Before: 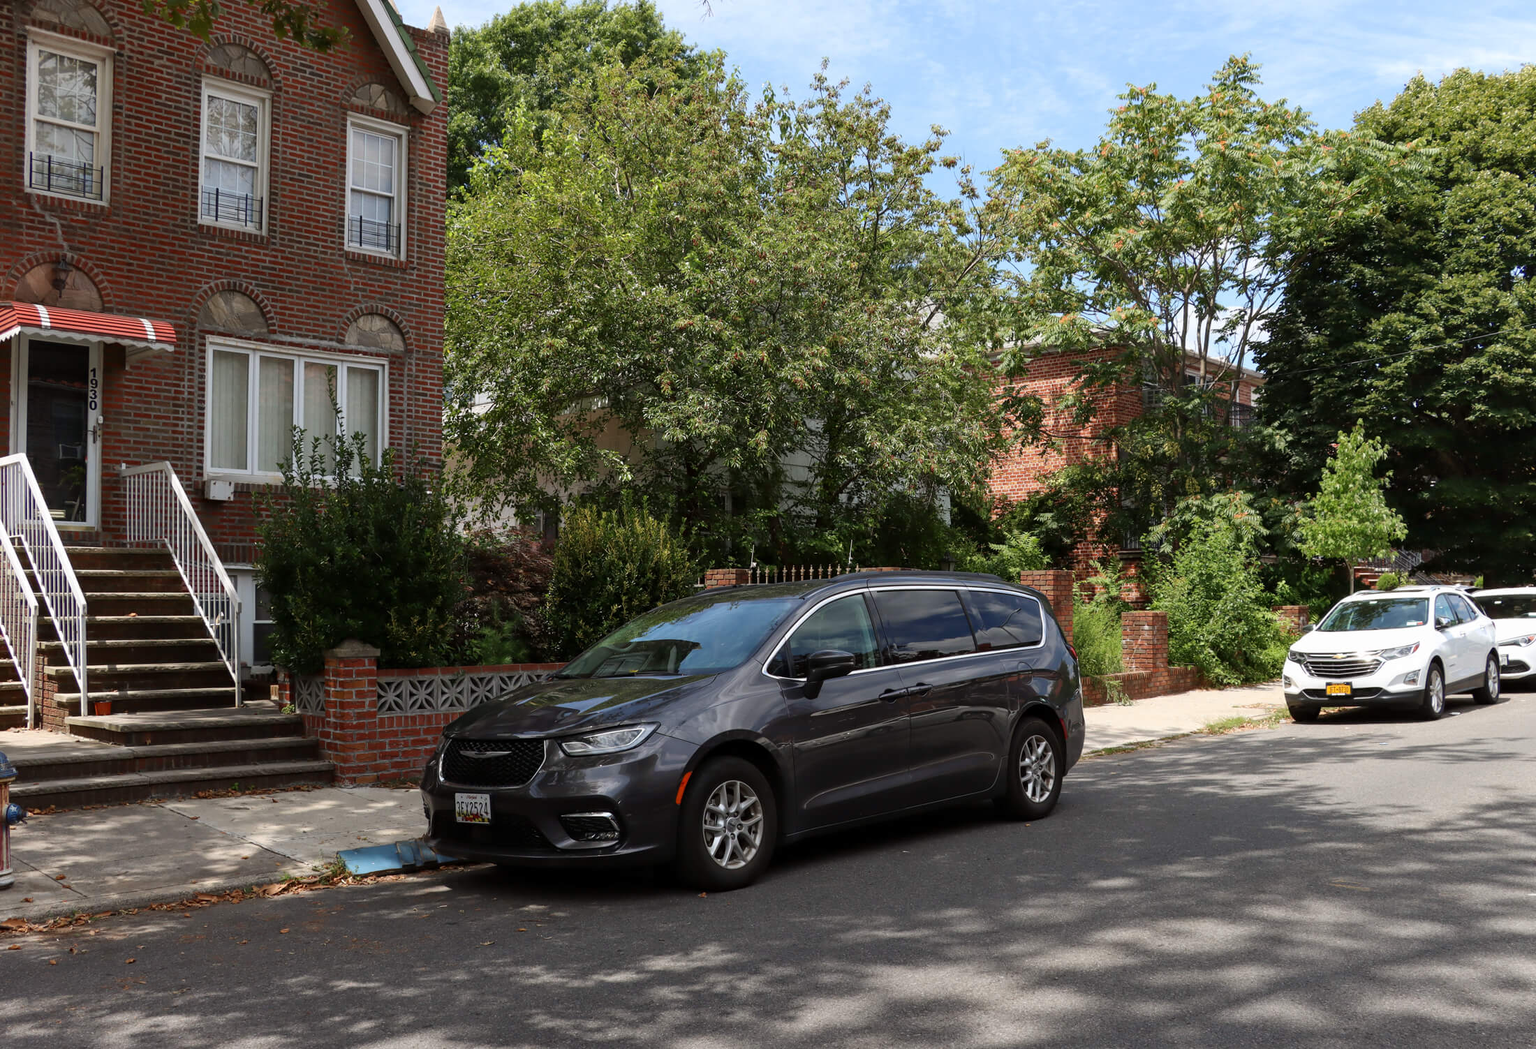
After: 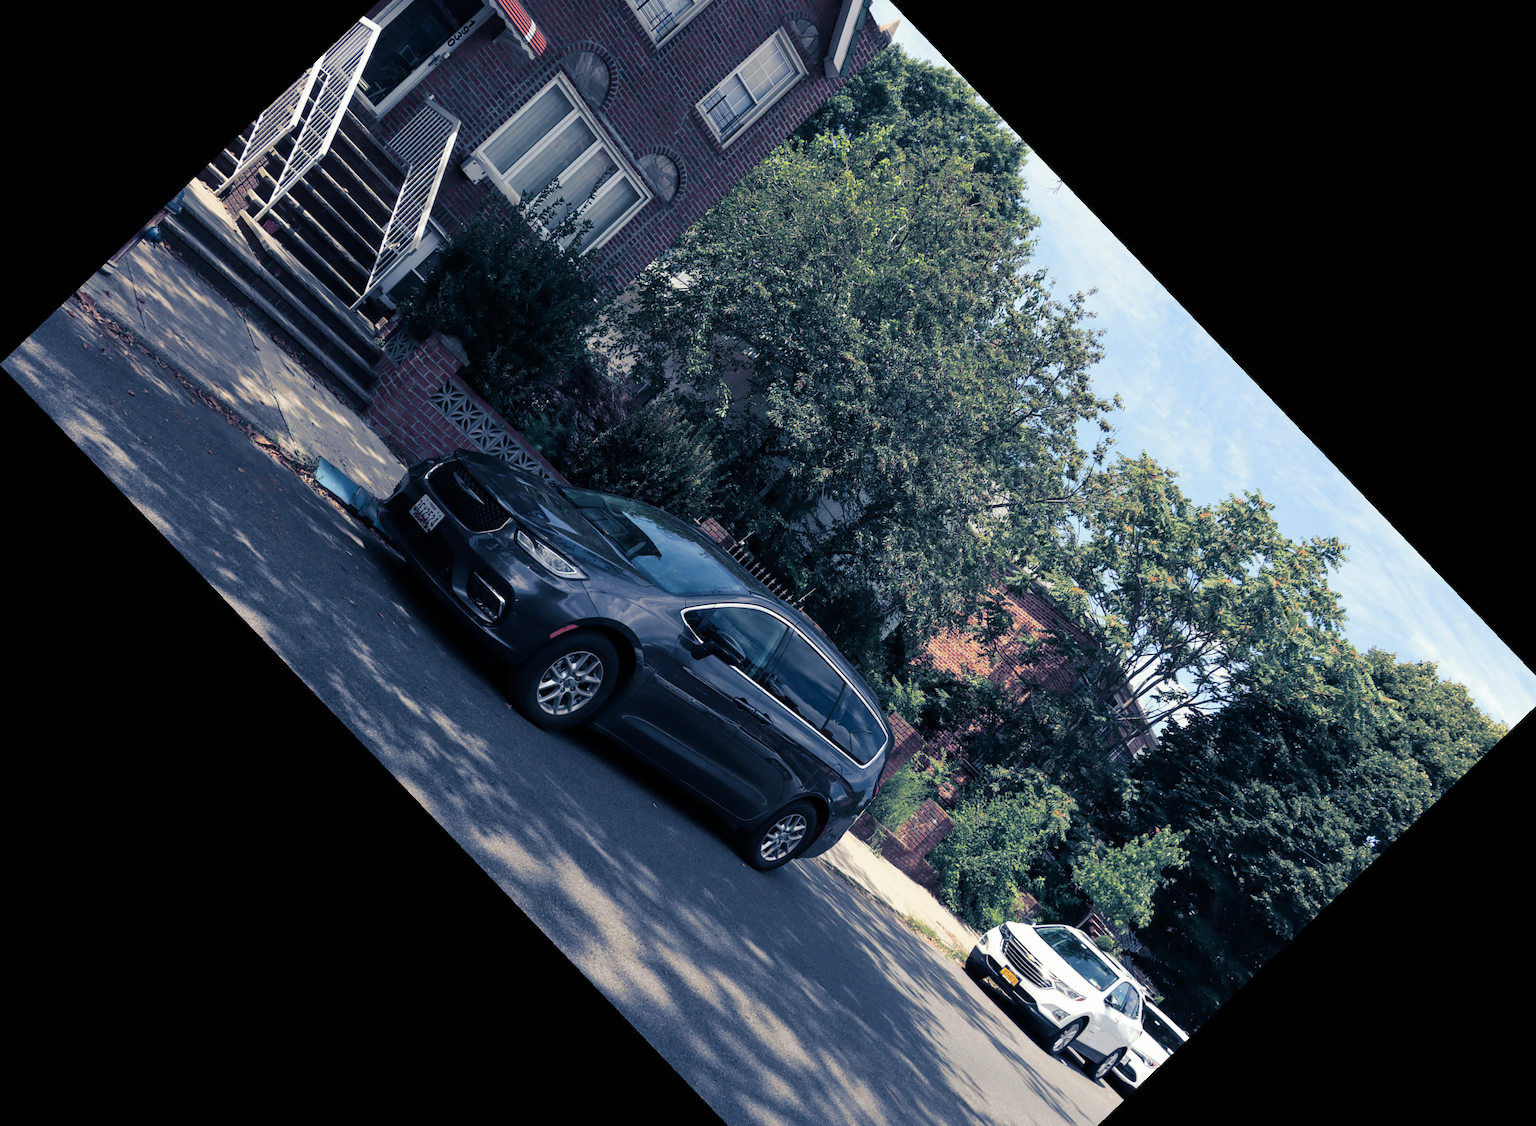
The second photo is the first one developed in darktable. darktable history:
crop and rotate: angle -46.26°, top 16.234%, right 0.912%, bottom 11.704%
split-toning: shadows › hue 226.8°, shadows › saturation 0.84
